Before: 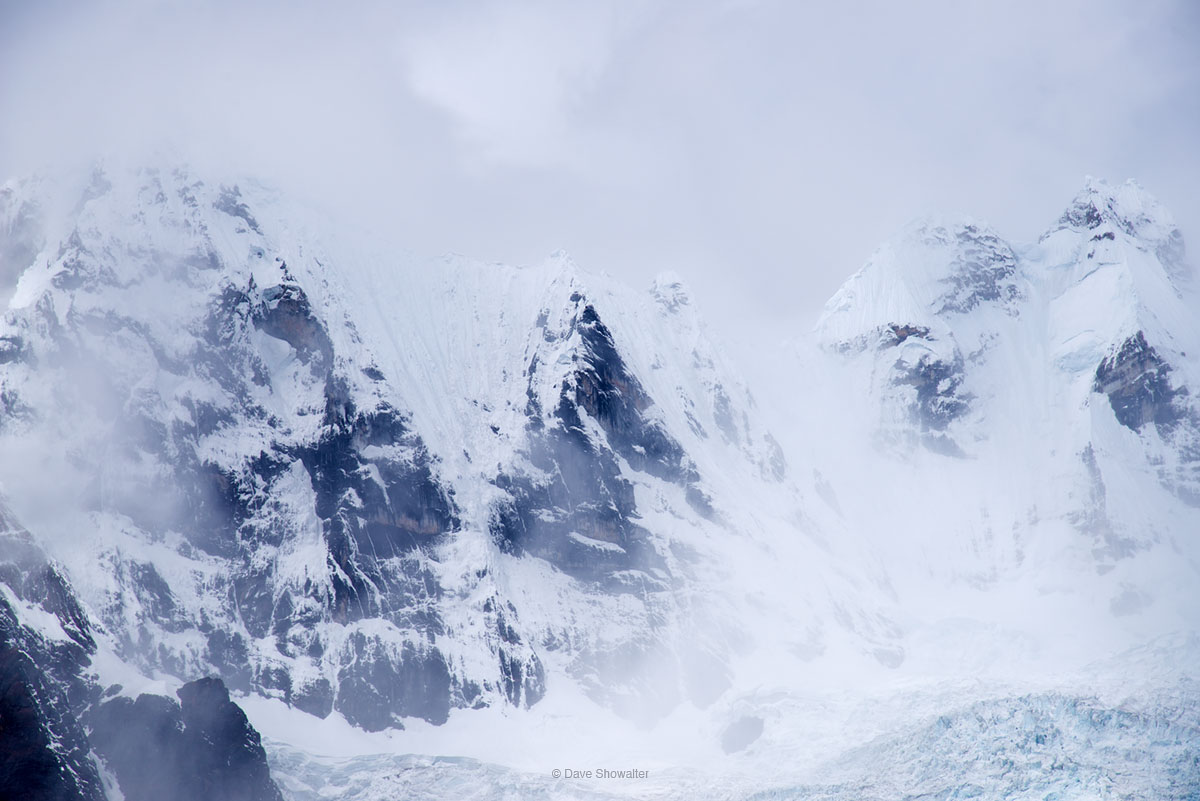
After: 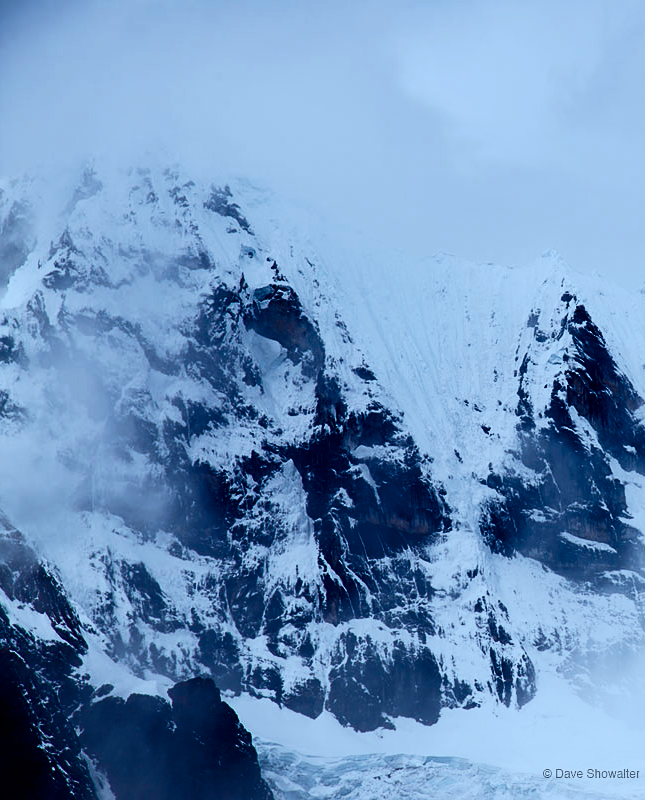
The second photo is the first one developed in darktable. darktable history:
color correction: highlights a* -9.55, highlights b* -21.22
crop: left 0.778%, right 45.41%, bottom 0.087%
contrast brightness saturation: contrast 0.122, brightness -0.118, saturation 0.202
sharpen: amount 0.214
tone equalizer: -8 EV -1.98 EV, -7 EV -1.98 EV, -6 EV -1.99 EV, -5 EV -1.99 EV, -4 EV -1.99 EV, -3 EV -1.99 EV, -2 EV -1.98 EV, -1 EV -1.63 EV, +0 EV -1.99 EV, edges refinement/feathering 500, mask exposure compensation -1.23 EV, preserve details no
color zones: curves: ch0 [(0, 0.5) (0.143, 0.5) (0.286, 0.5) (0.429, 0.504) (0.571, 0.5) (0.714, 0.509) (0.857, 0.5) (1, 0.5)]; ch1 [(0, 0.425) (0.143, 0.425) (0.286, 0.375) (0.429, 0.405) (0.571, 0.5) (0.714, 0.47) (0.857, 0.425) (1, 0.435)]; ch2 [(0, 0.5) (0.143, 0.5) (0.286, 0.5) (0.429, 0.517) (0.571, 0.5) (0.714, 0.51) (0.857, 0.5) (1, 0.5)]
base curve: curves: ch0 [(0, 0) (0.007, 0.004) (0.027, 0.03) (0.046, 0.07) (0.207, 0.54) (0.442, 0.872) (0.673, 0.972) (1, 1)], preserve colors none
